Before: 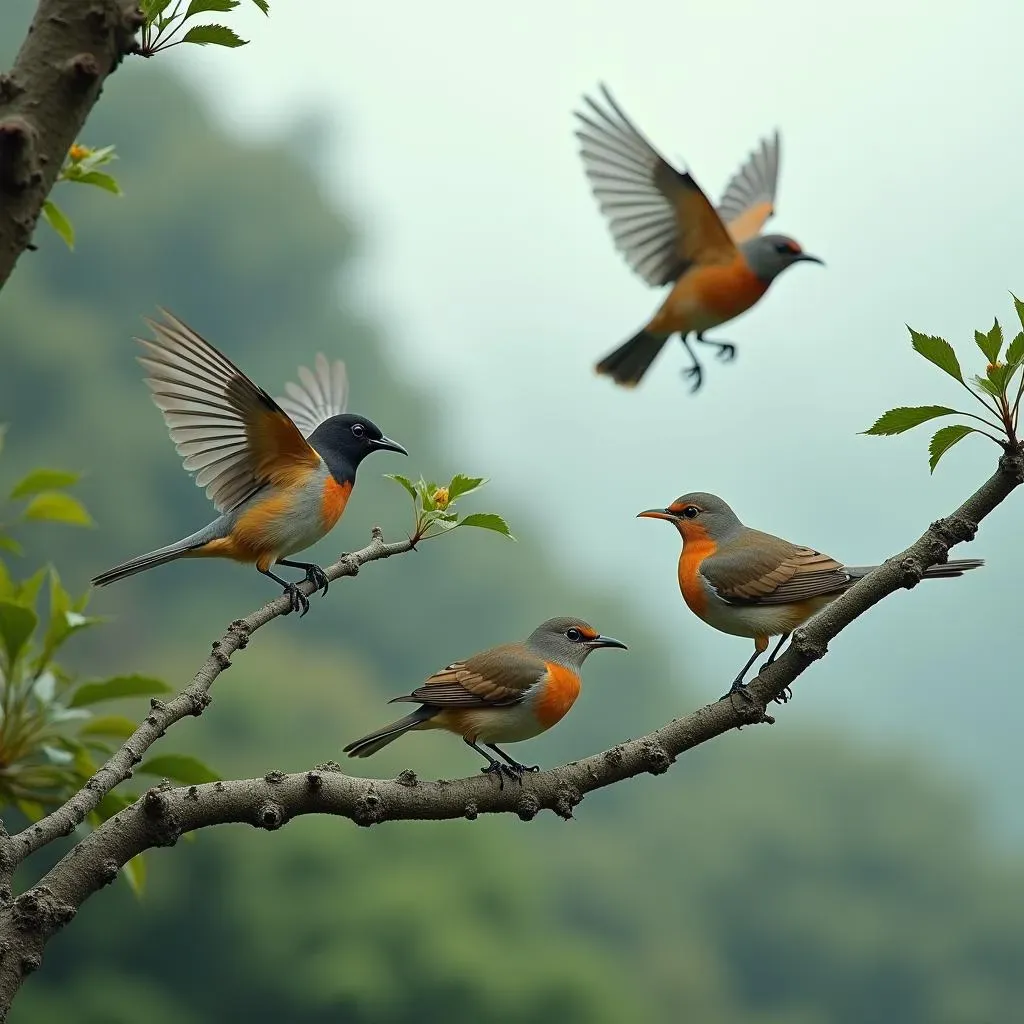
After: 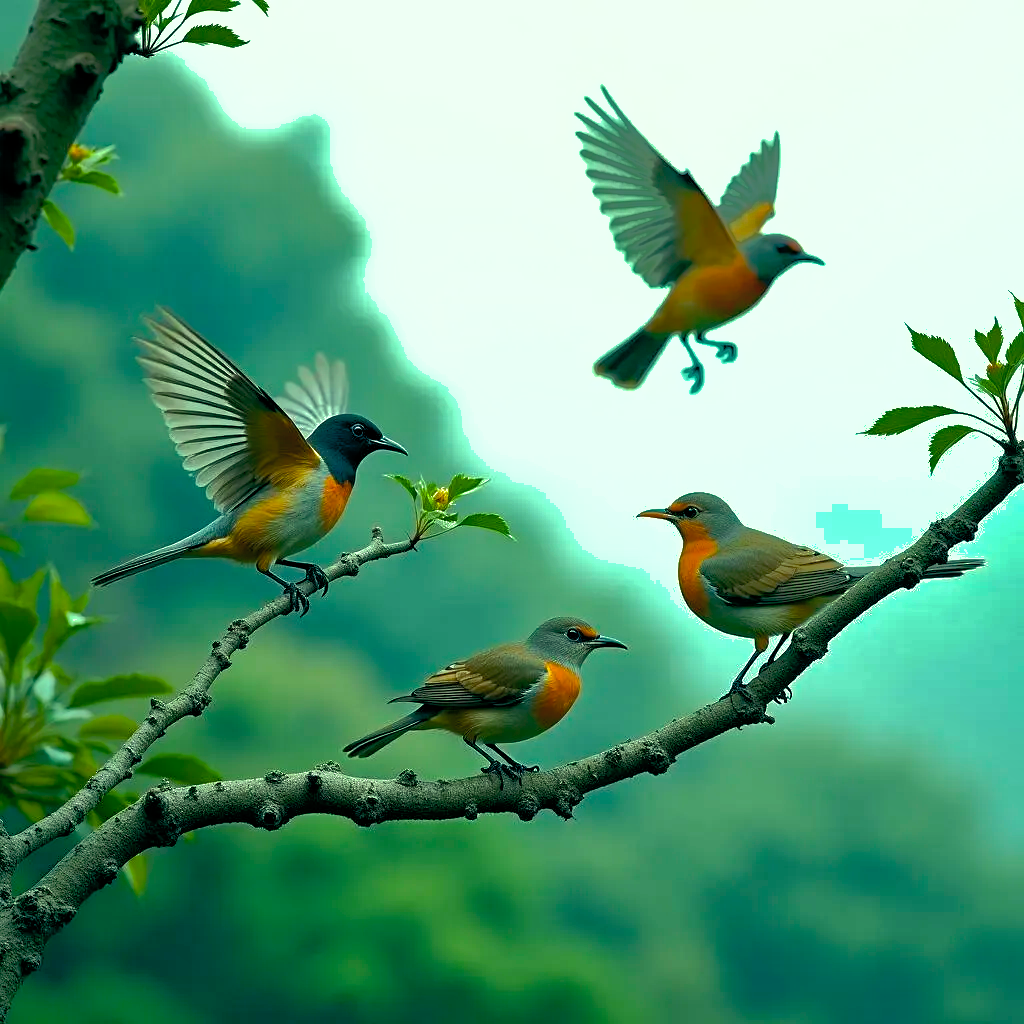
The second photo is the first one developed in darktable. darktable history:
shadows and highlights: shadows 60, highlights -60
color balance rgb: shadows lift › luminance -7.7%, shadows lift › chroma 2.13%, shadows lift › hue 165.27°, power › luminance -7.77%, power › chroma 1.1%, power › hue 215.88°, highlights gain › luminance 15.15%, highlights gain › chroma 7%, highlights gain › hue 125.57°, global offset › luminance -0.33%, global offset › chroma 0.11%, global offset › hue 165.27°, perceptual saturation grading › global saturation 24.42%, perceptual saturation grading › highlights -24.42%, perceptual saturation grading › mid-tones 24.42%, perceptual saturation grading › shadows 40%, perceptual brilliance grading › global brilliance -5%, perceptual brilliance grading › highlights 24.42%, perceptual brilliance grading › mid-tones 7%, perceptual brilliance grading › shadows -5%
